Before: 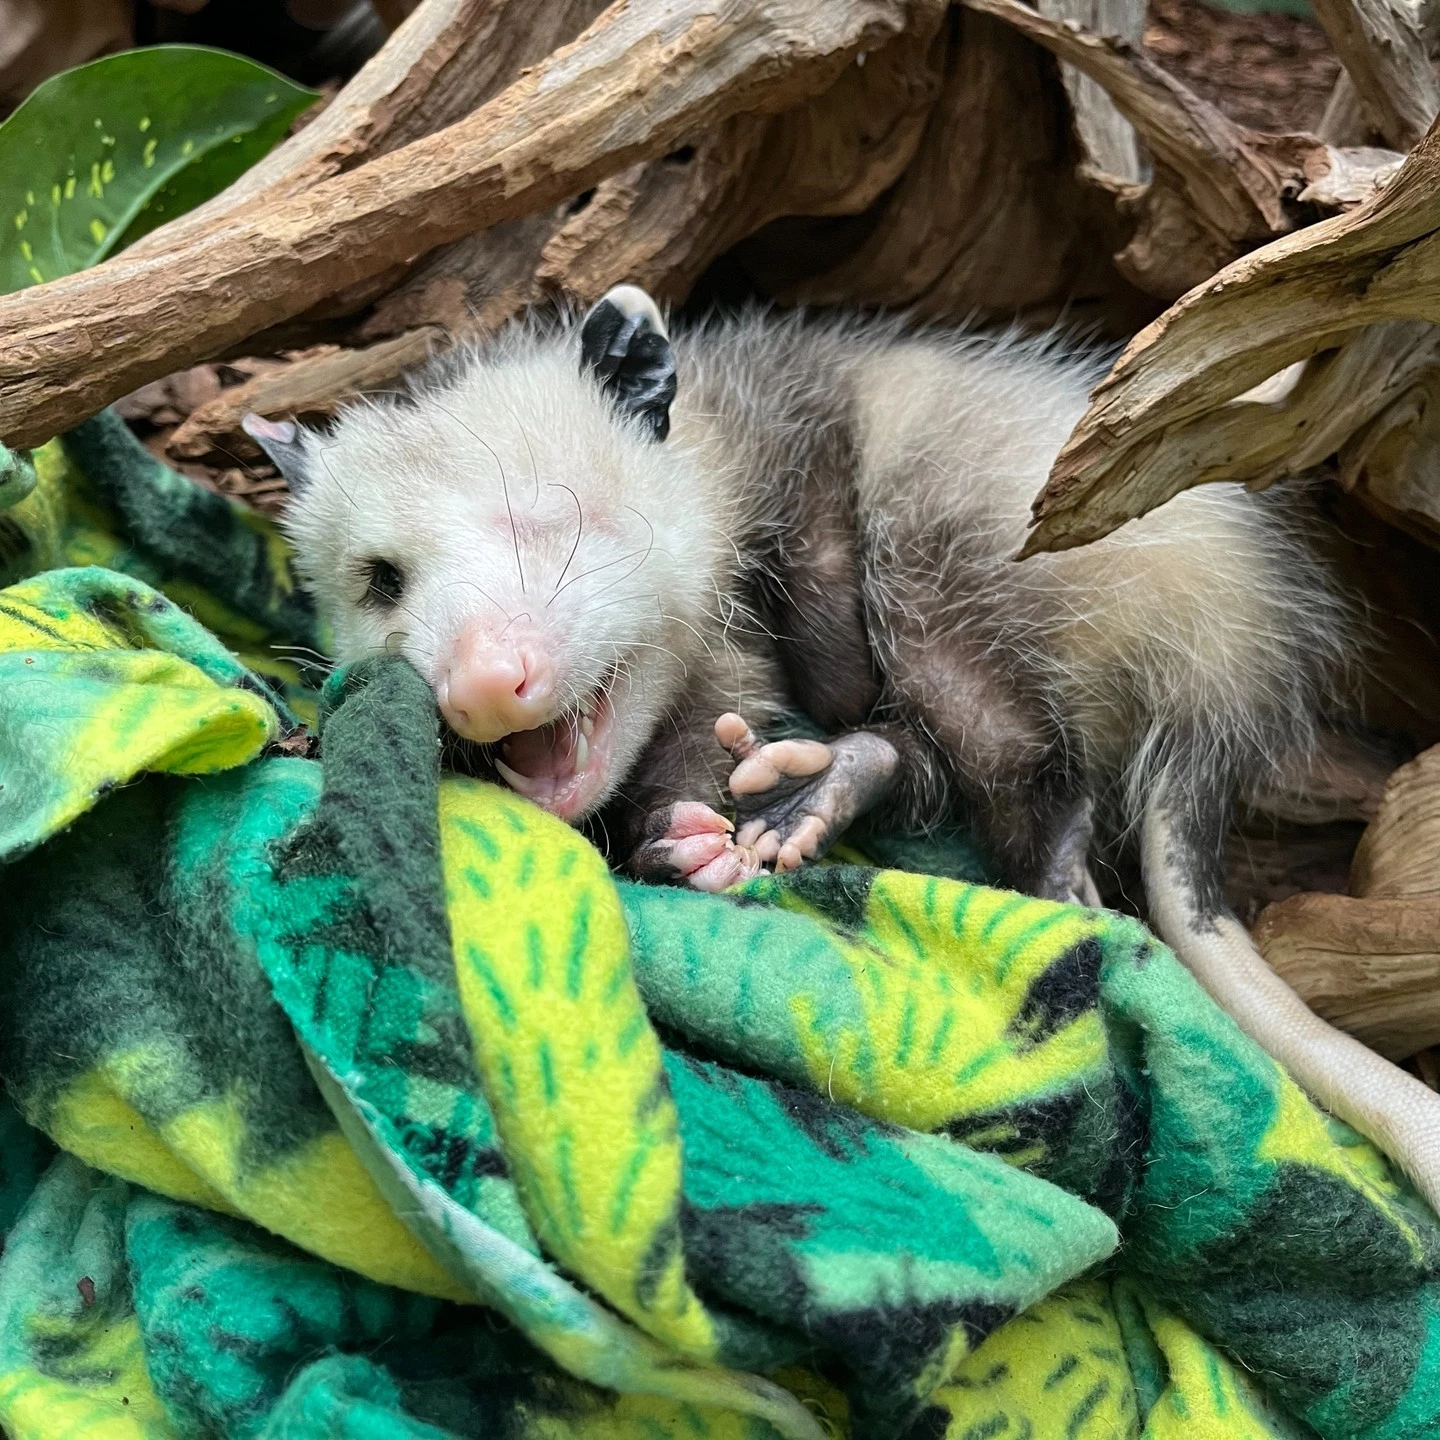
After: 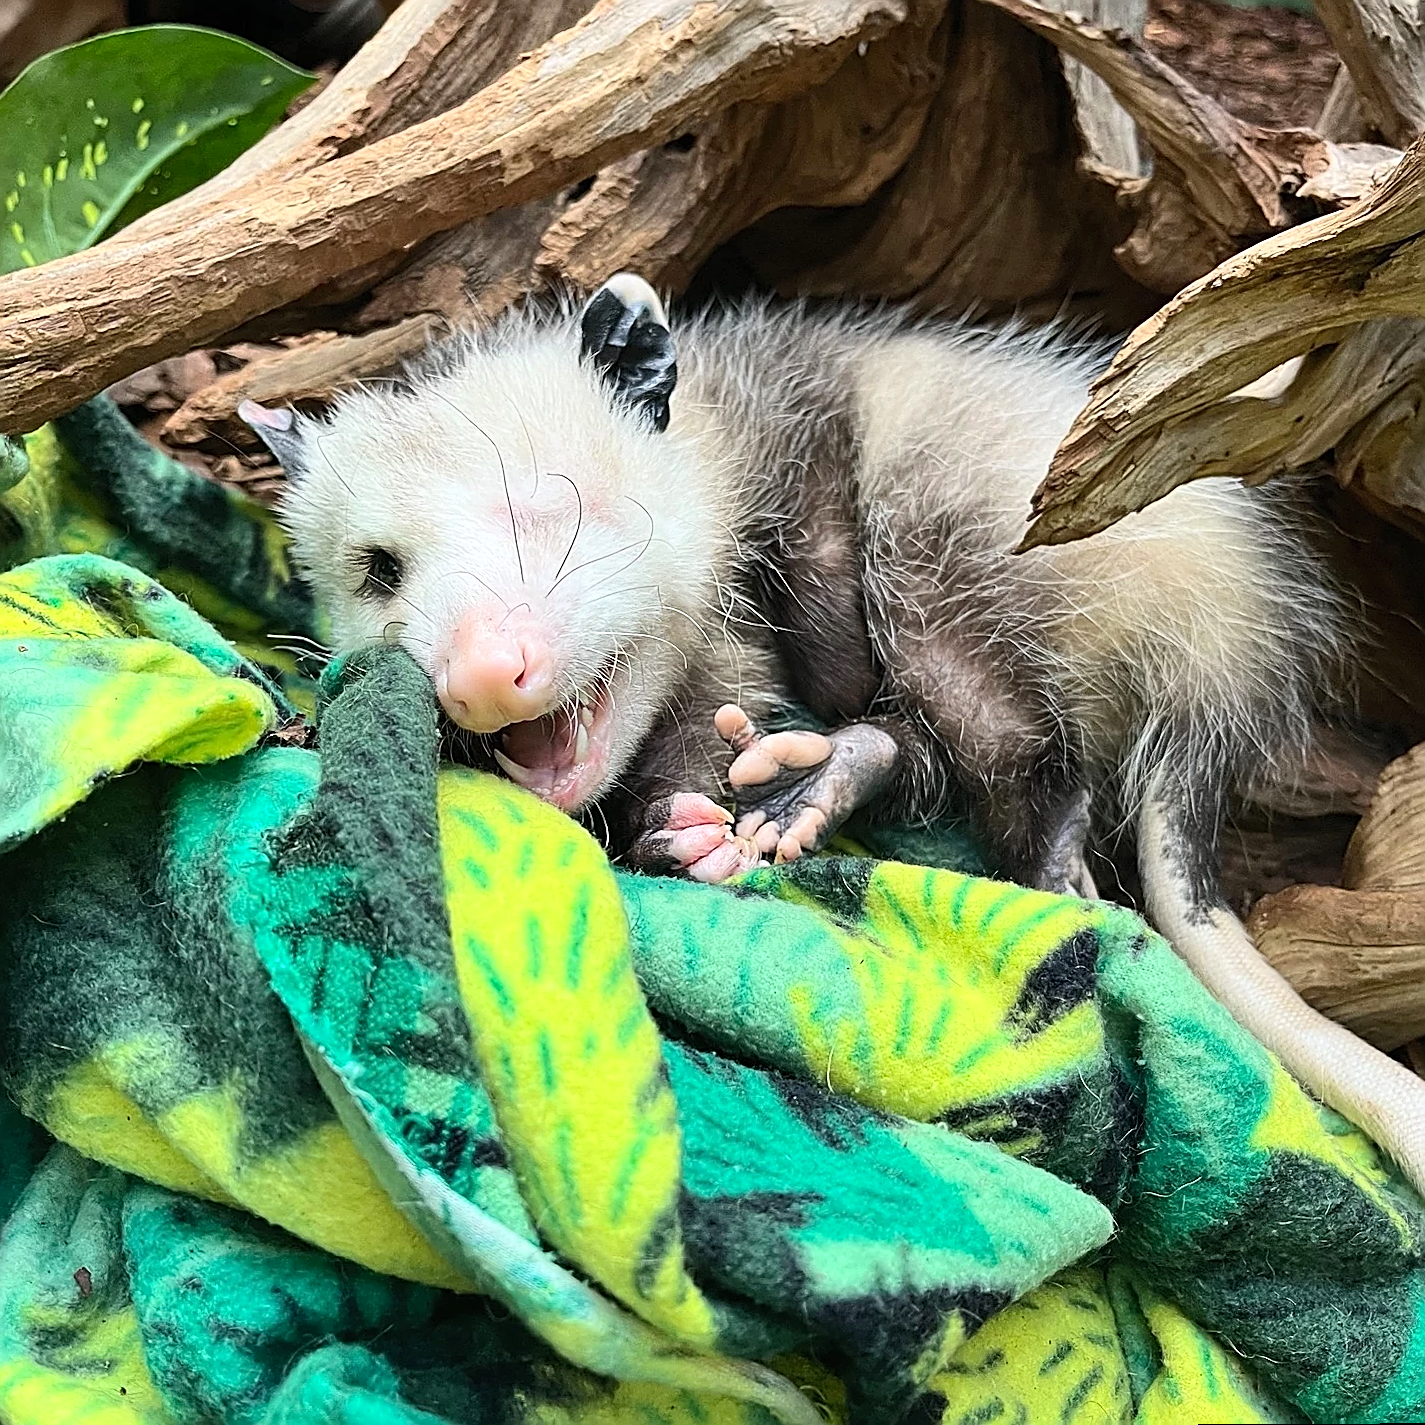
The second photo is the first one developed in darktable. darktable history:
rotate and perspective: rotation 0.174°, lens shift (vertical) 0.013, lens shift (horizontal) 0.019, shear 0.001, automatic cropping original format, crop left 0.007, crop right 0.991, crop top 0.016, crop bottom 0.997
contrast brightness saturation: contrast 0.2, brightness 0.15, saturation 0.14
sharpen: radius 1.685, amount 1.294
